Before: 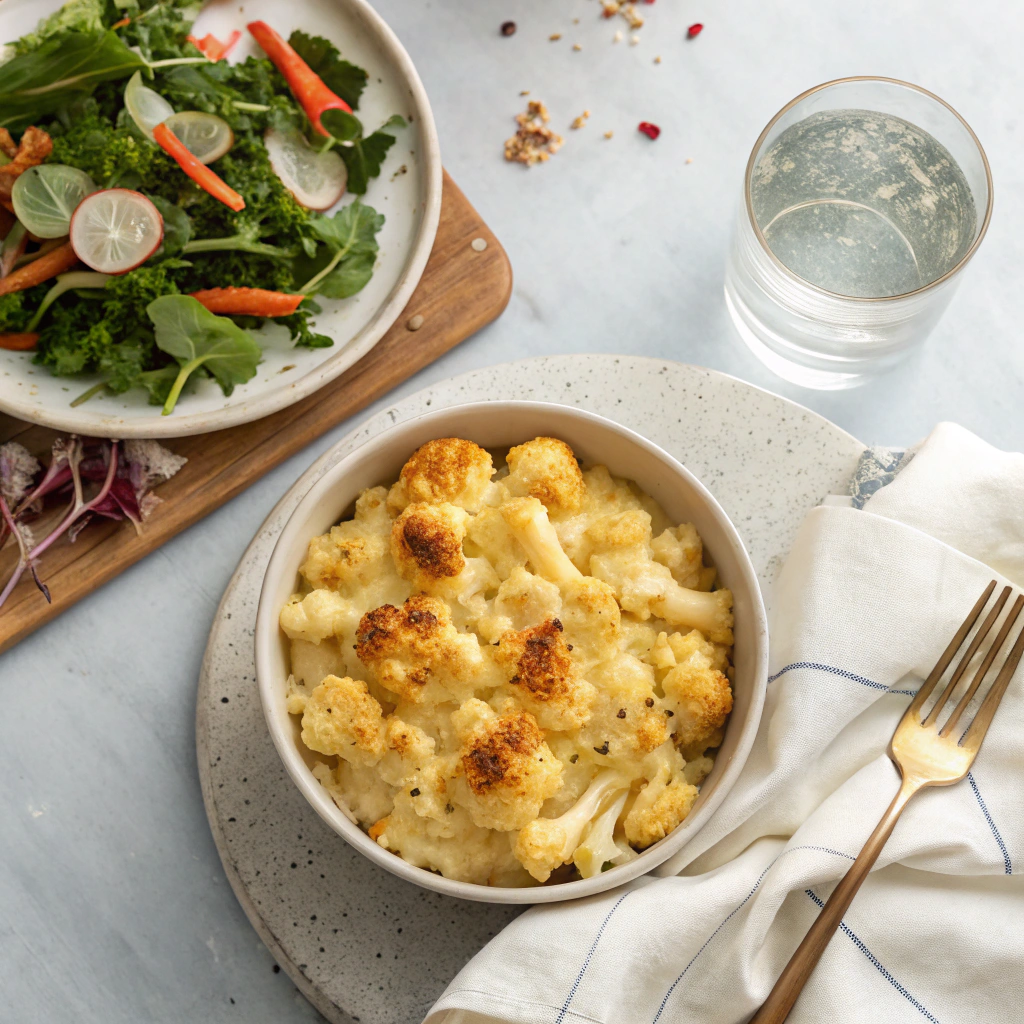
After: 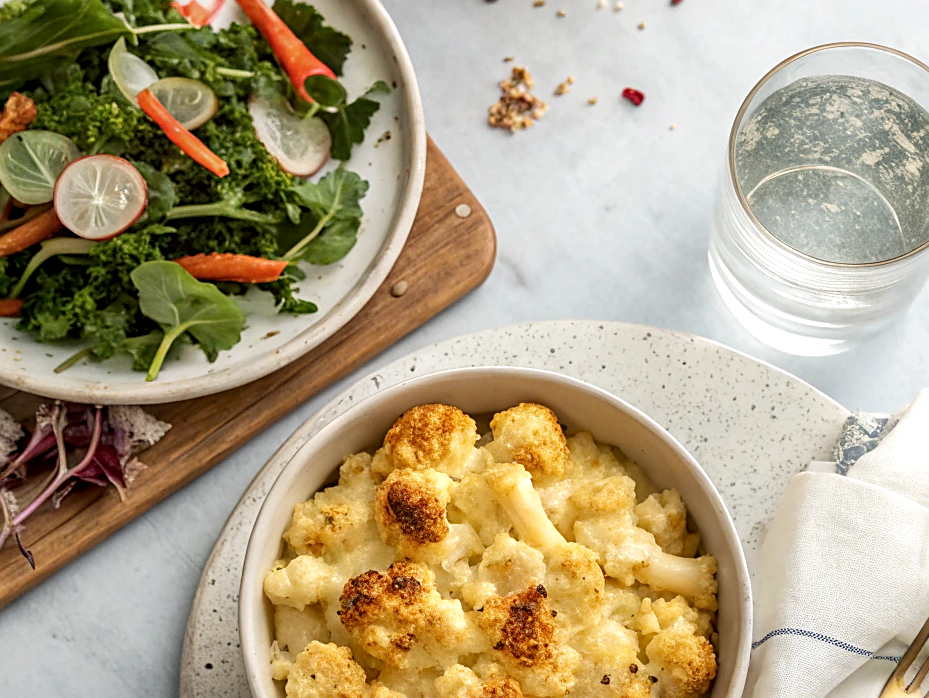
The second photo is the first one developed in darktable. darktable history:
shadows and highlights: shadows -9.59, white point adjustment 1.49, highlights 9.58
sharpen: on, module defaults
local contrast: detail 130%
crop: left 1.622%, top 3.359%, right 7.612%, bottom 28.441%
